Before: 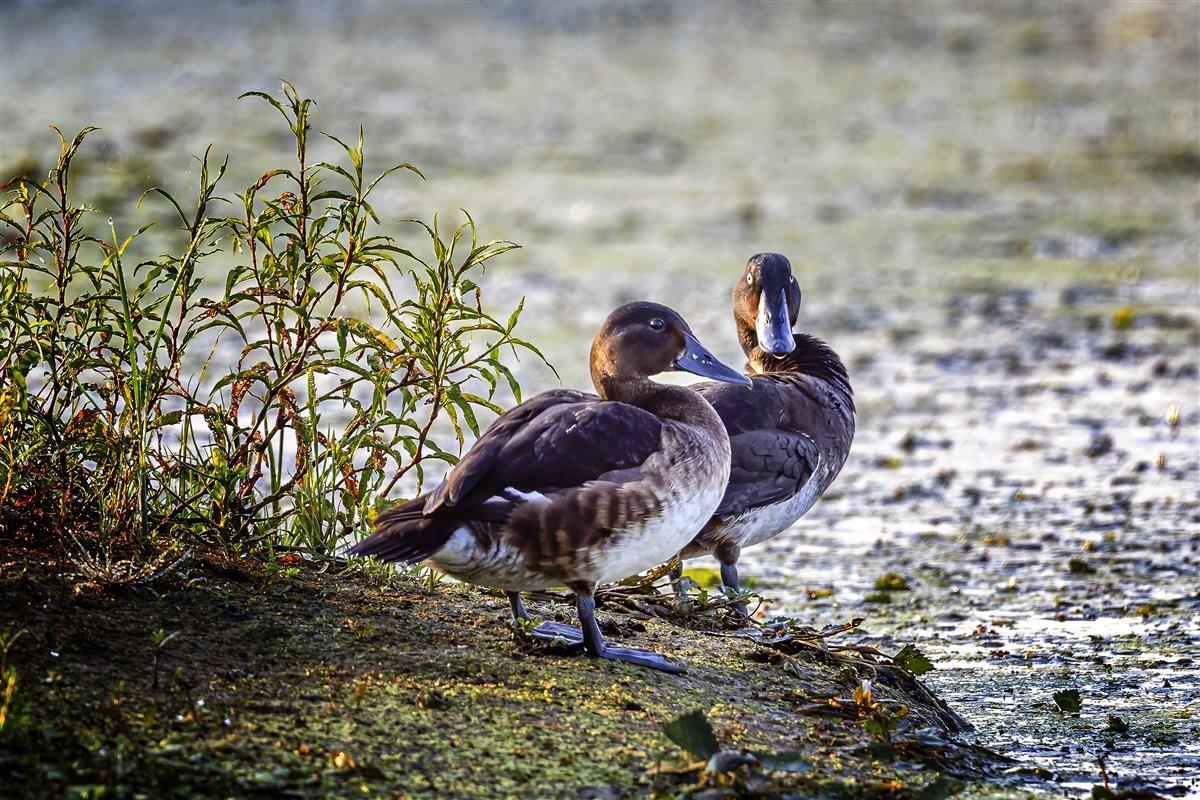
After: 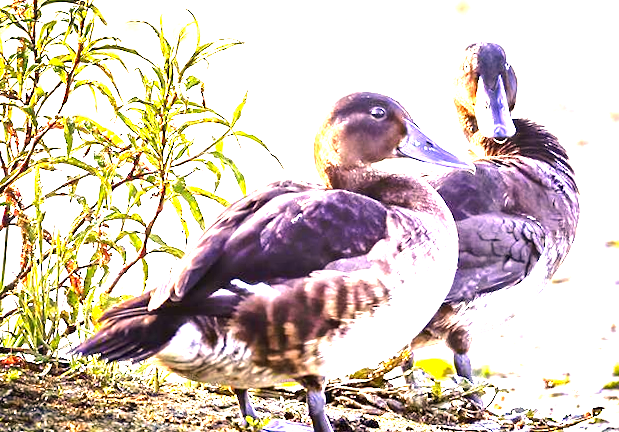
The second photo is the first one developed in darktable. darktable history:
rotate and perspective: rotation -1.68°, lens shift (vertical) -0.146, crop left 0.049, crop right 0.912, crop top 0.032, crop bottom 0.96
local contrast: mode bilateral grid, contrast 20, coarseness 50, detail 132%, midtone range 0.2
color correction: highlights a* 11.96, highlights b* 11.58
exposure: black level correction 0, exposure 2.327 EV, compensate exposure bias true, compensate highlight preservation false
crop and rotate: left 22.13%, top 22.054%, right 22.026%, bottom 22.102%
tone equalizer: -8 EV -0.417 EV, -7 EV -0.389 EV, -6 EV -0.333 EV, -5 EV -0.222 EV, -3 EV 0.222 EV, -2 EV 0.333 EV, -1 EV 0.389 EV, +0 EV 0.417 EV, edges refinement/feathering 500, mask exposure compensation -1.57 EV, preserve details no
